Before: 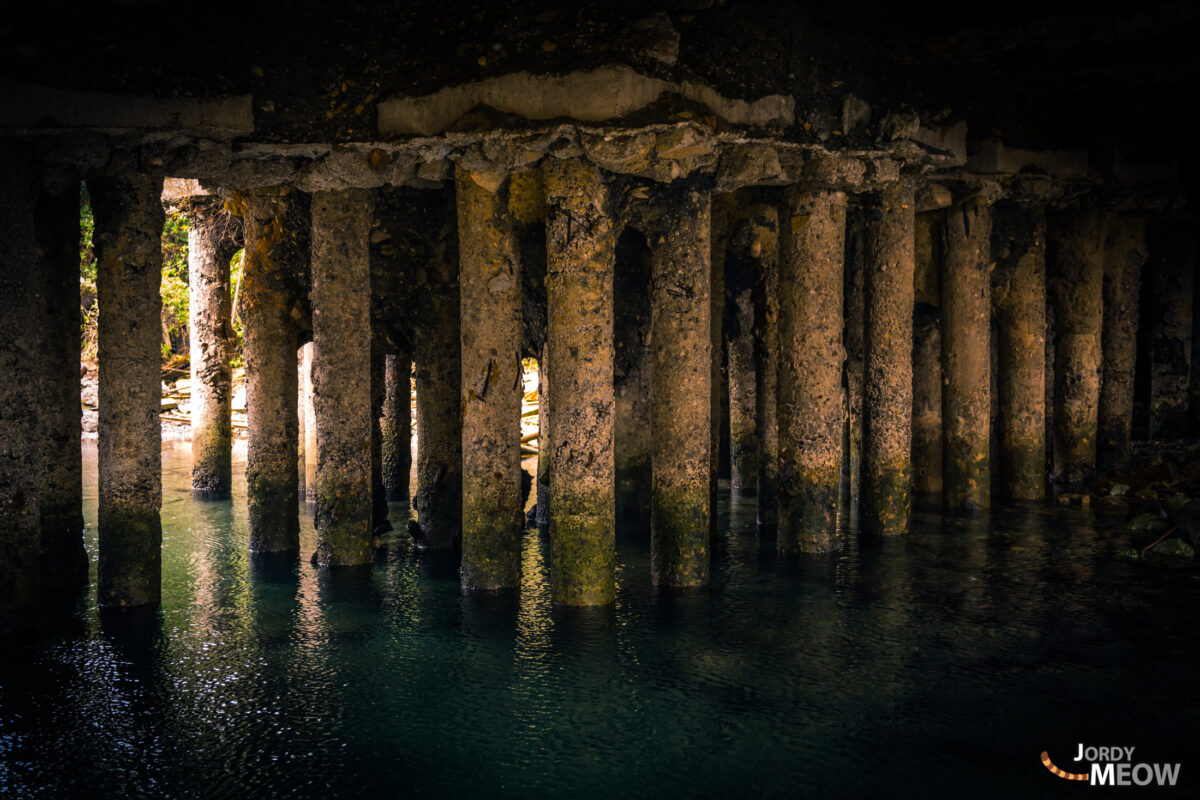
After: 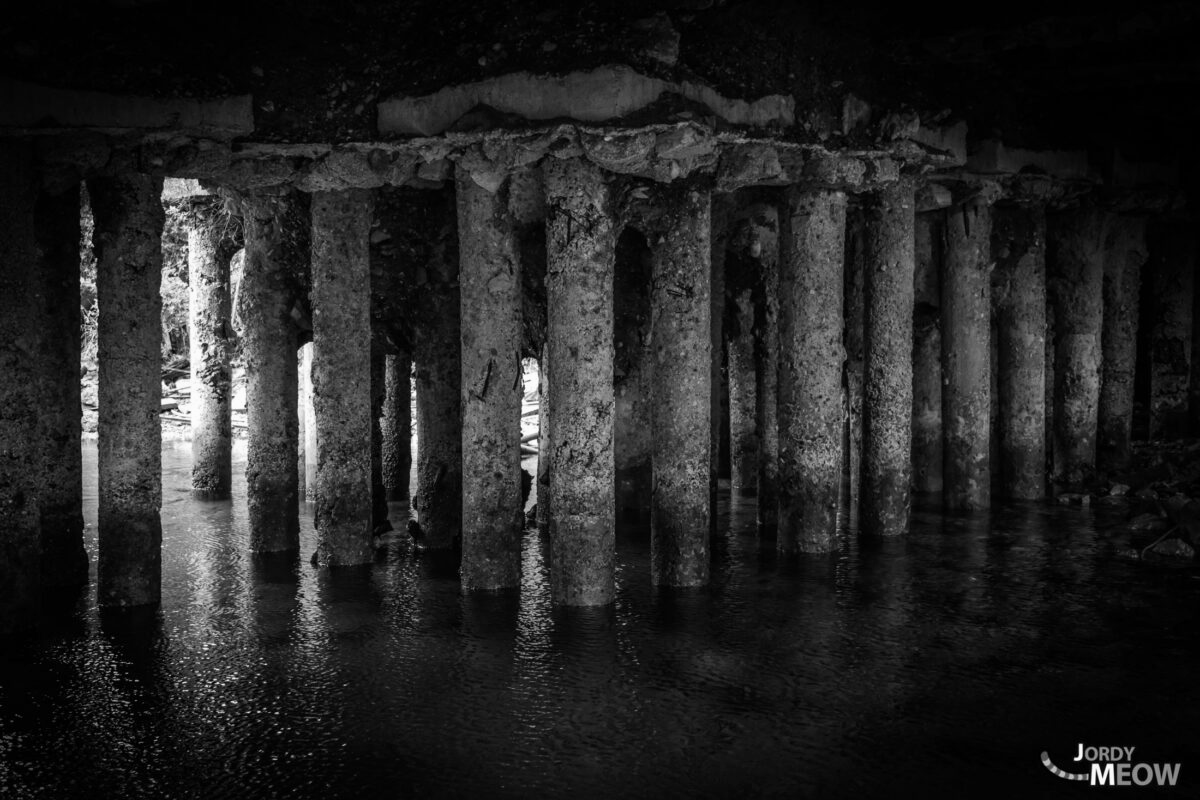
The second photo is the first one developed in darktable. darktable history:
velvia: on, module defaults
monochrome: a 32, b 64, size 2.3
